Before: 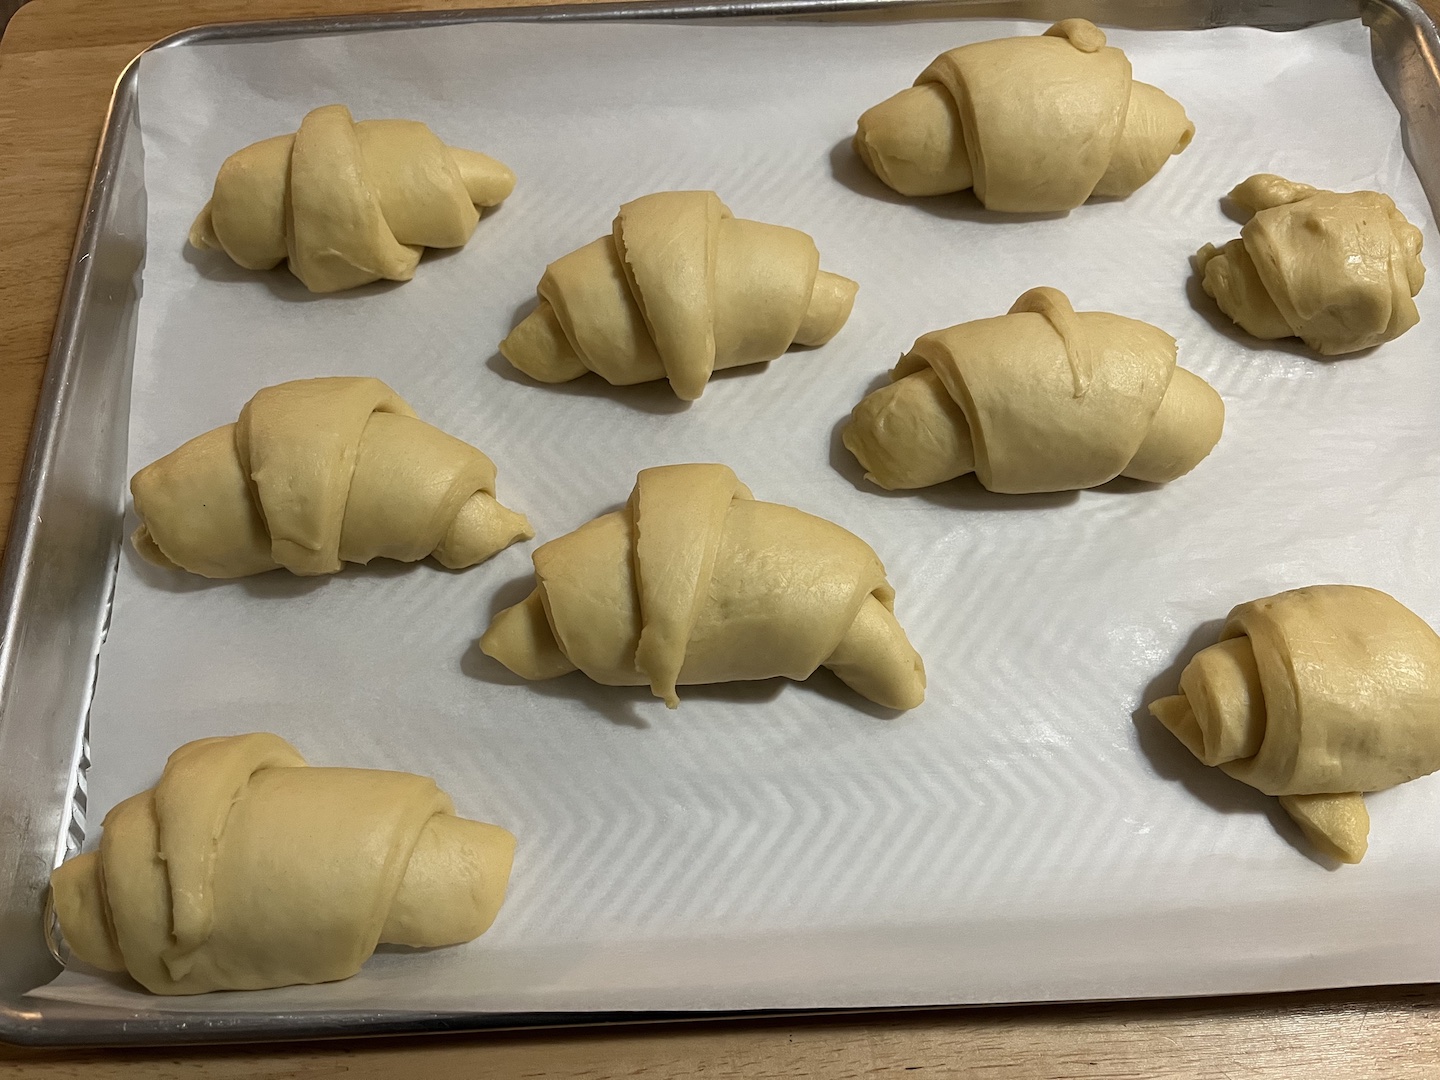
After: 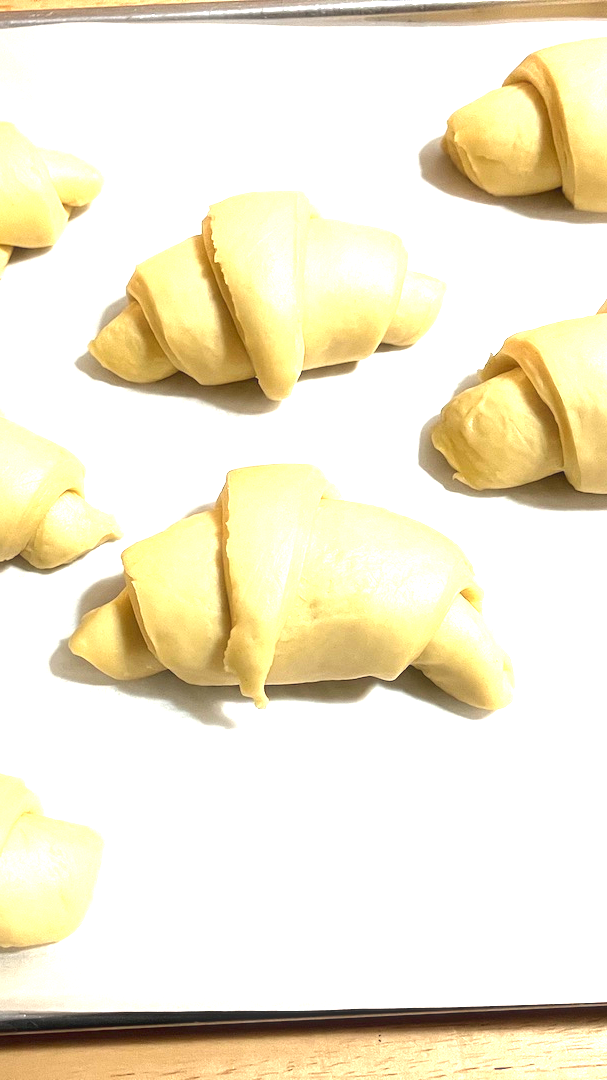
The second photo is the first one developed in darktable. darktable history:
crop: left 28.583%, right 29.231%
exposure: exposure 2.04 EV, compensate highlight preservation false
haze removal: strength -0.09, adaptive false
